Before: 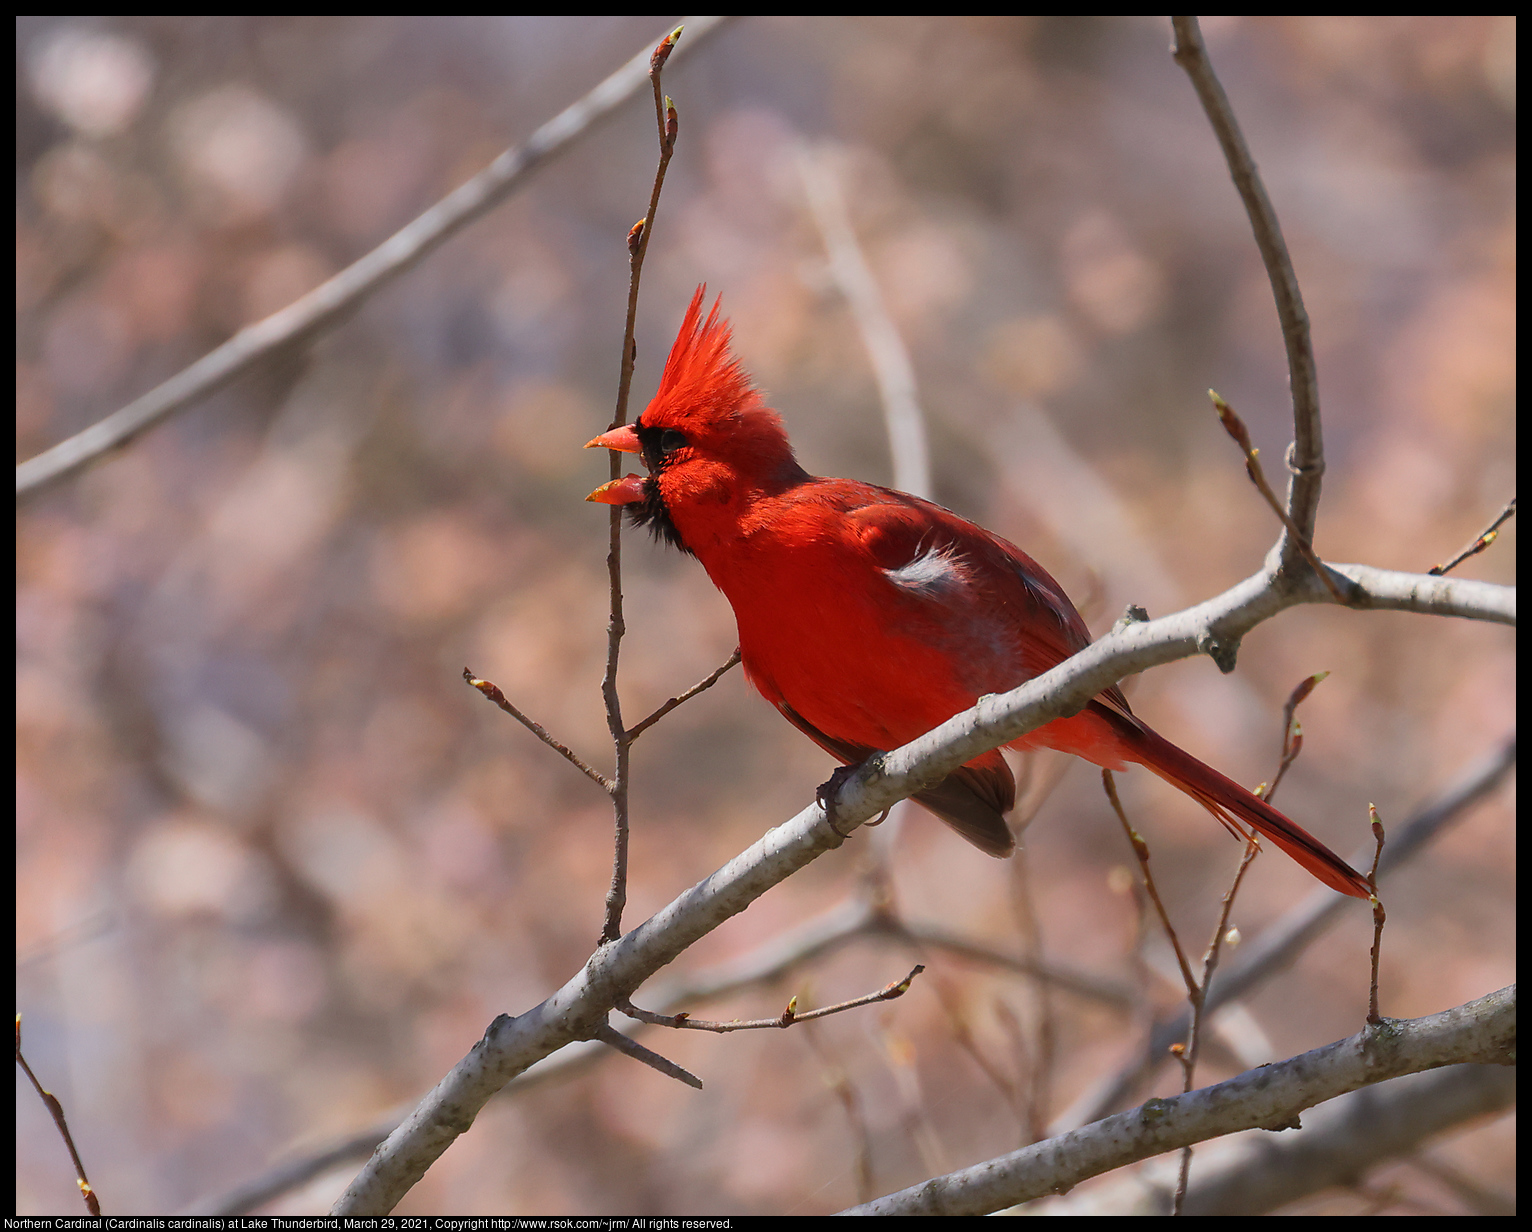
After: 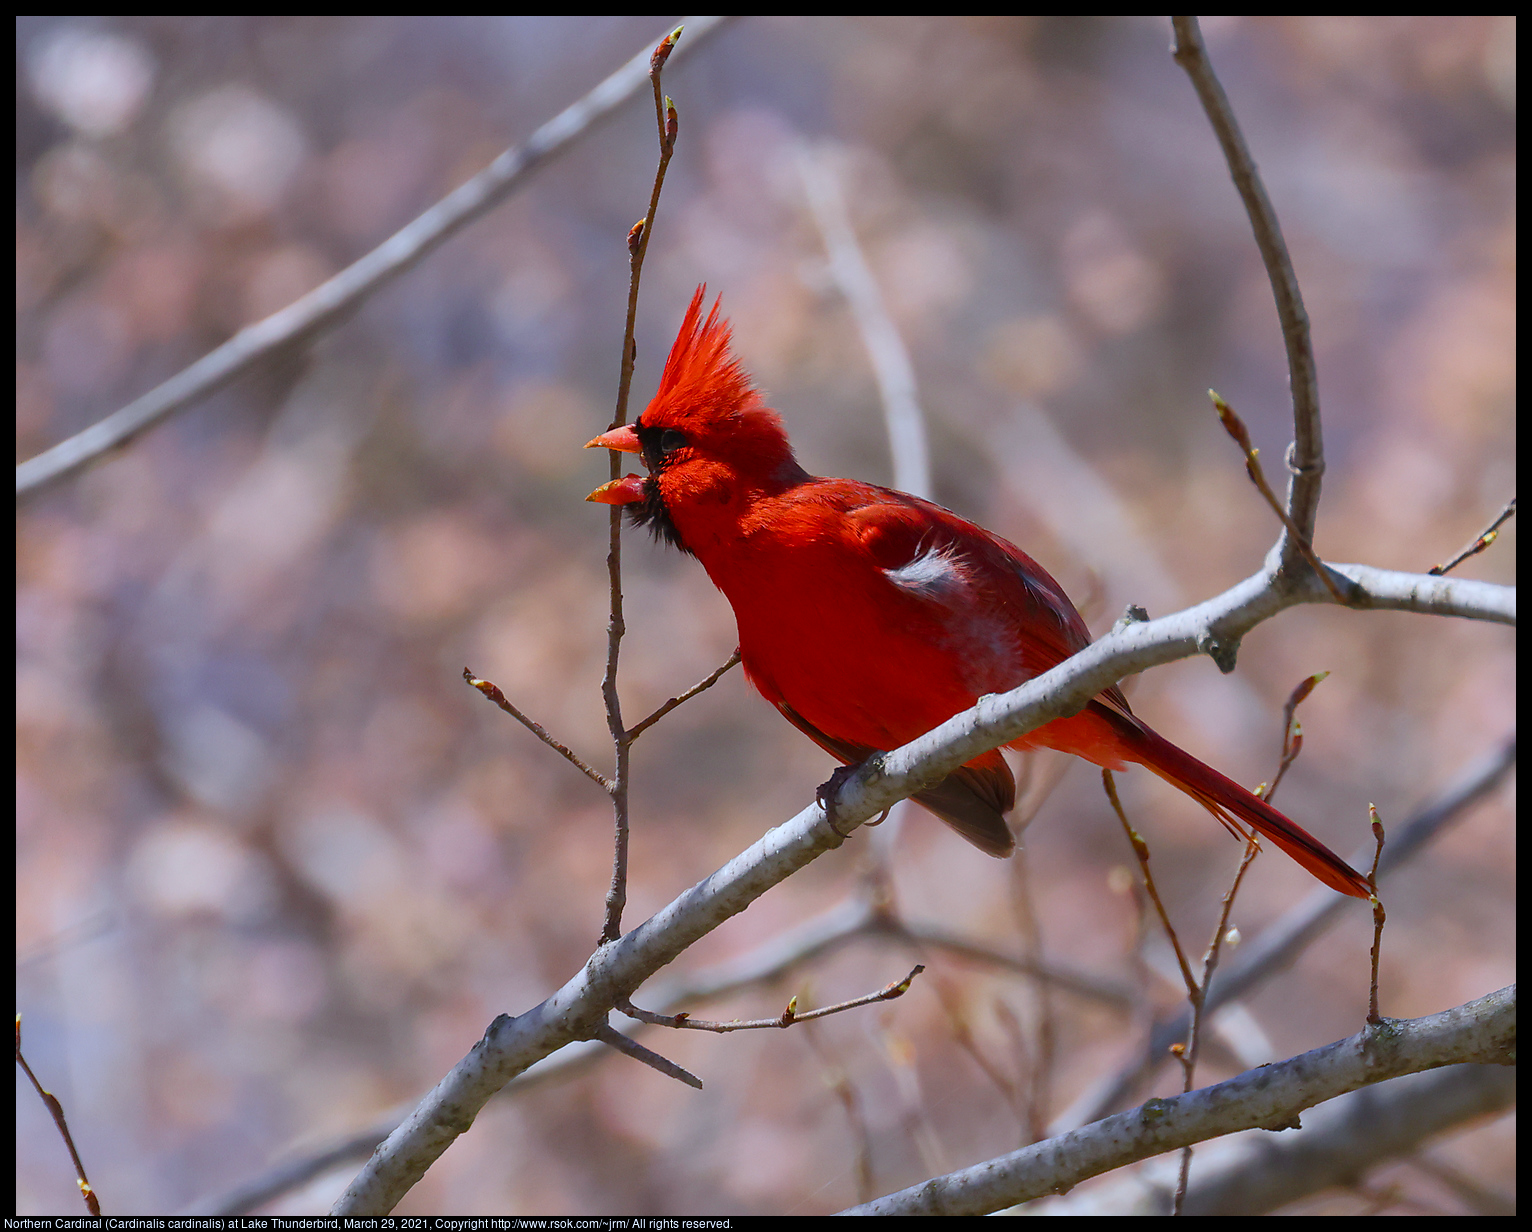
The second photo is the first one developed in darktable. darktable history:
color balance rgb: perceptual saturation grading › global saturation 20%, perceptual saturation grading › highlights -25%, perceptual saturation grading › shadows 25%
white balance: red 0.931, blue 1.11
